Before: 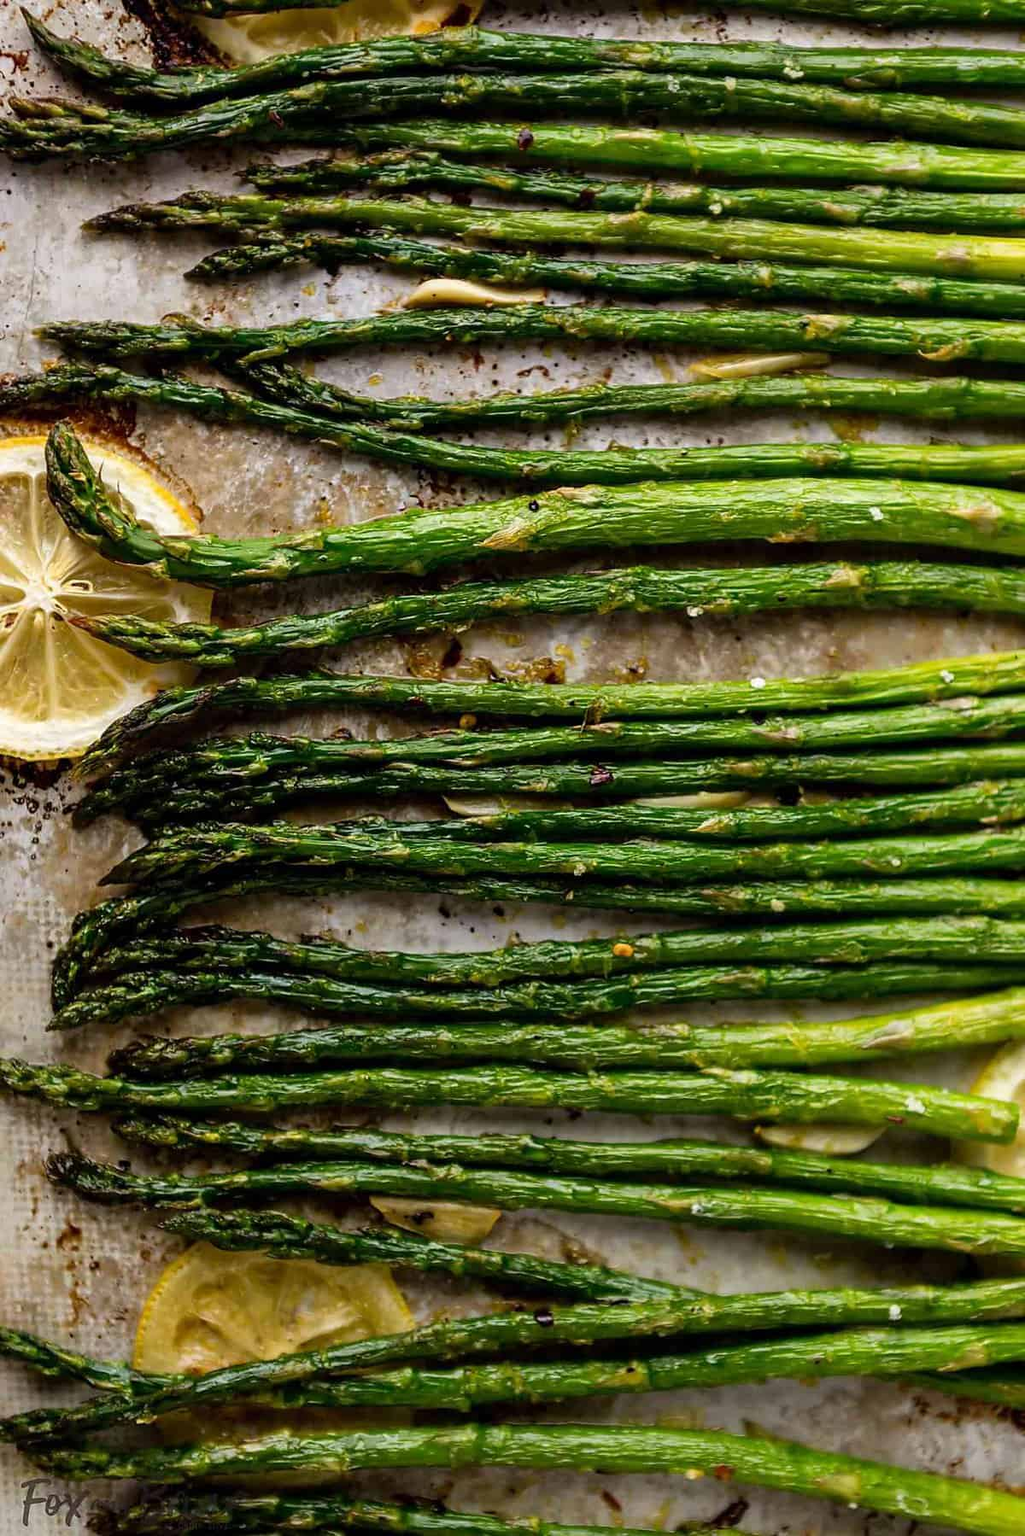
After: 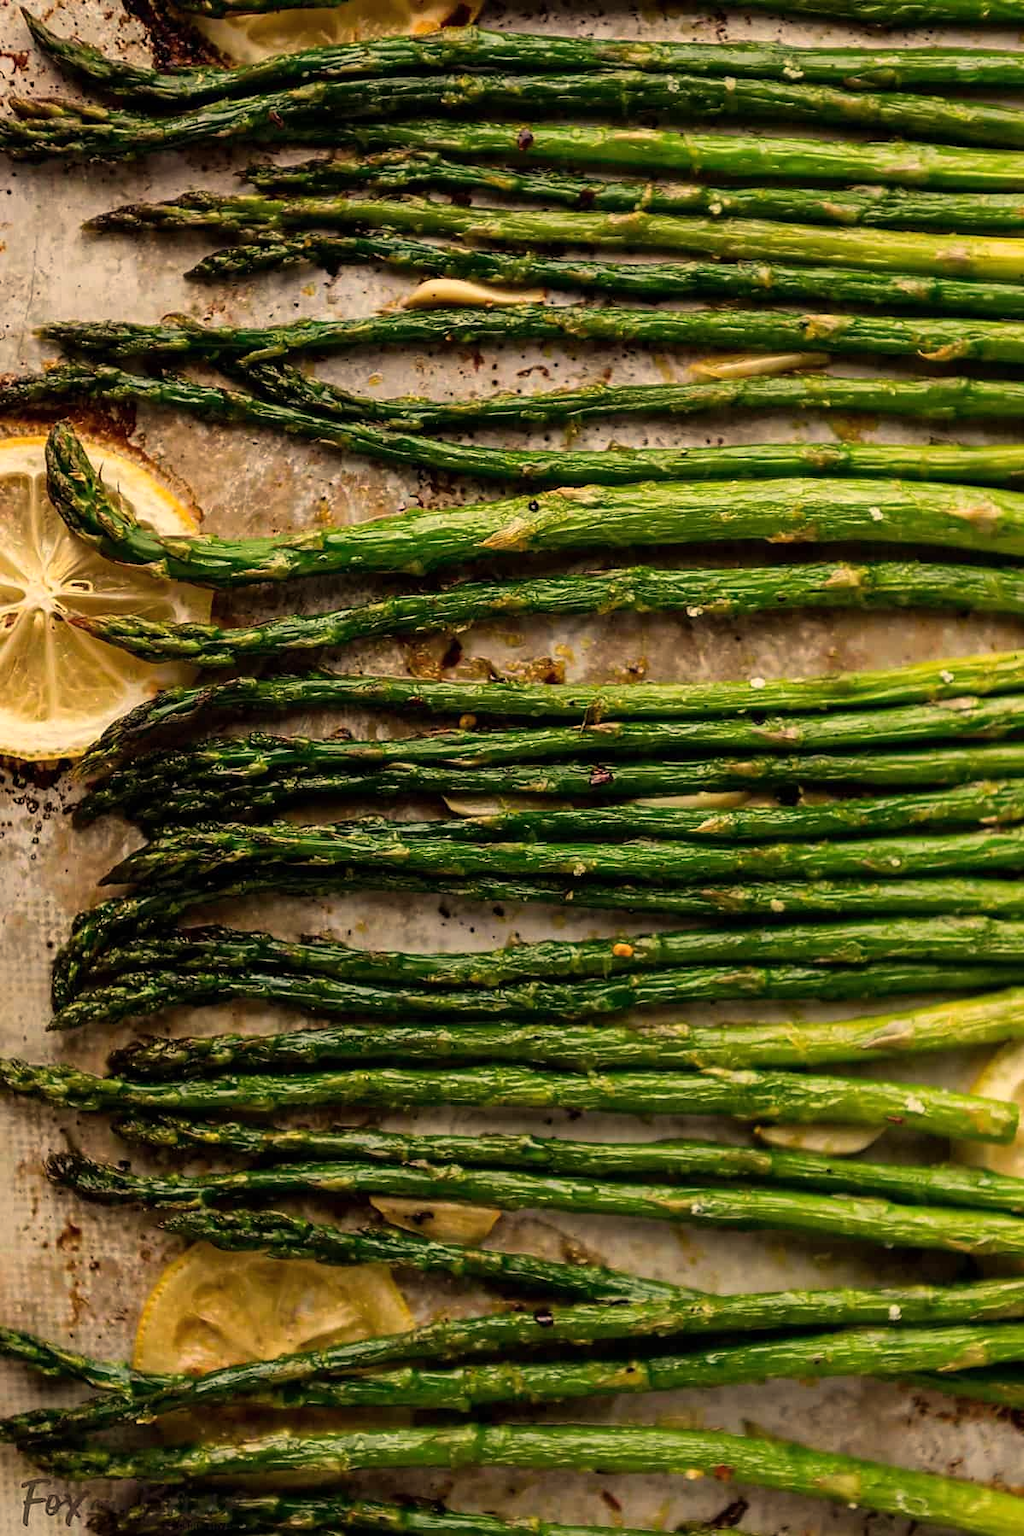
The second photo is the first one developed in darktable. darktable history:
color balance rgb: saturation formula JzAzBz (2021)
white balance: red 1.123, blue 0.83
exposure: exposure -0.153 EV, compensate highlight preservation false
